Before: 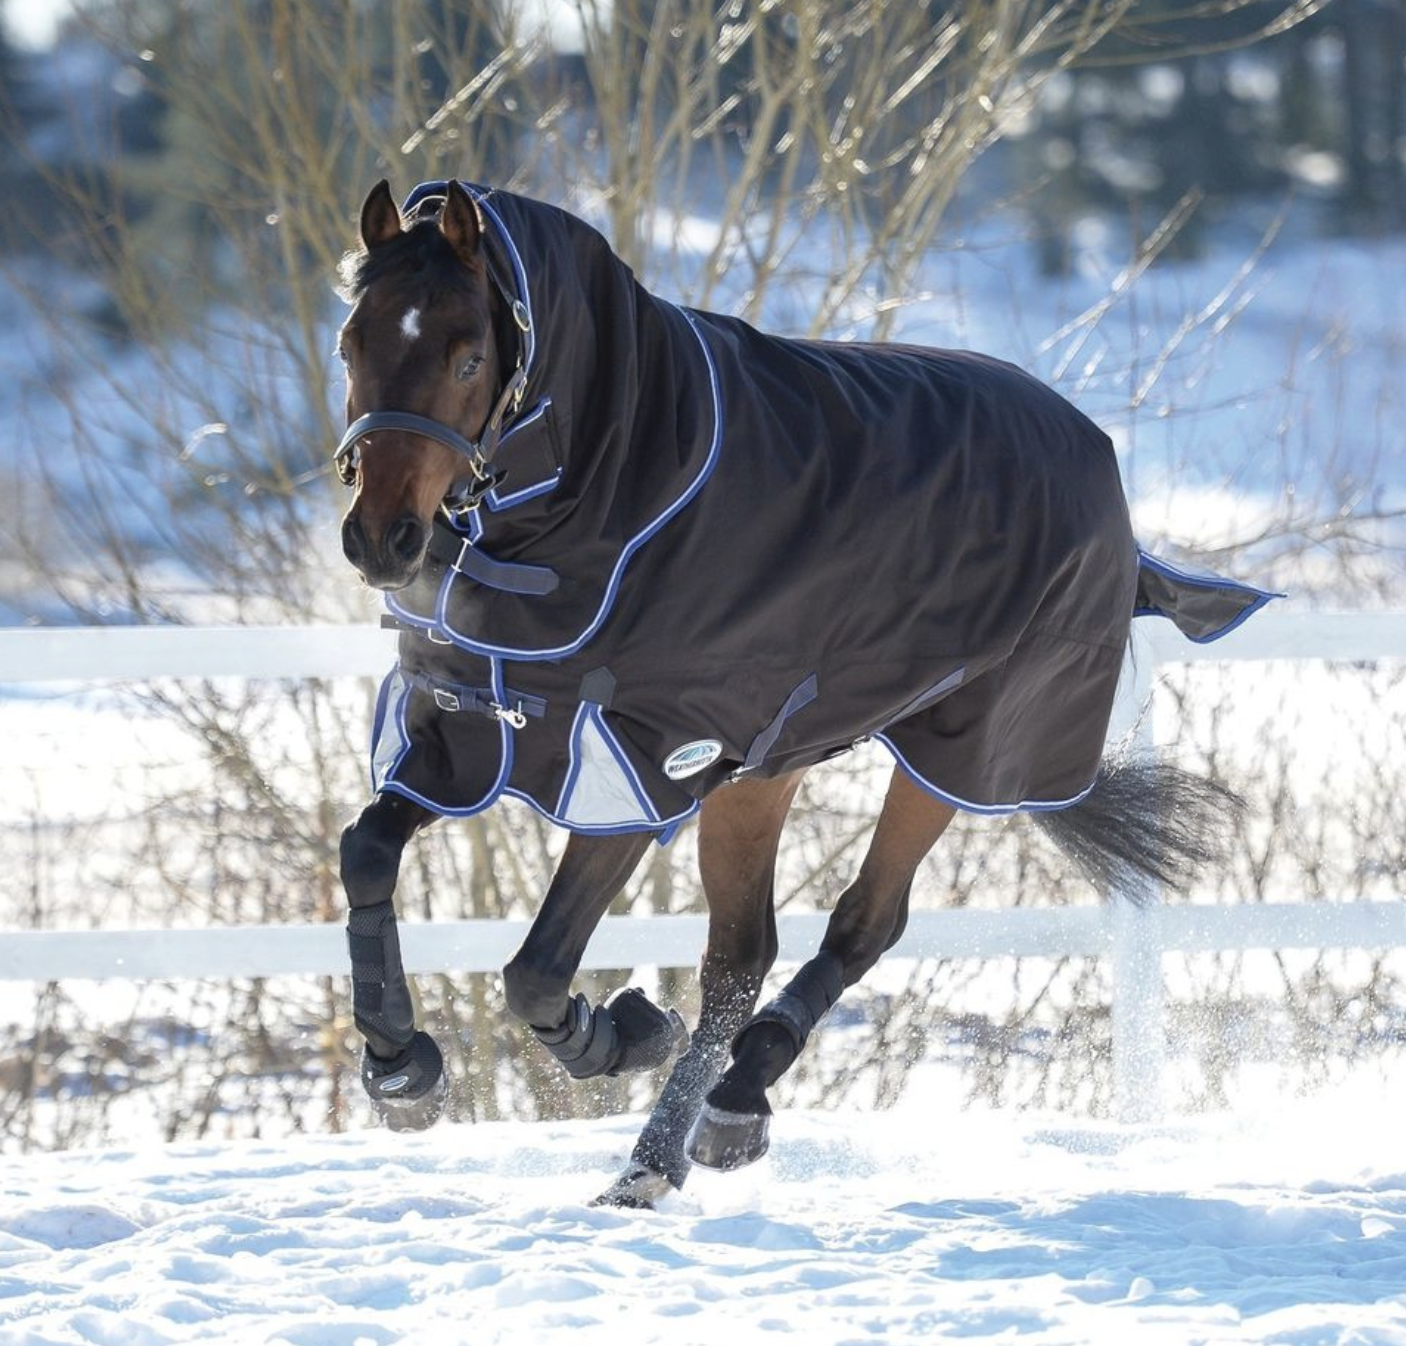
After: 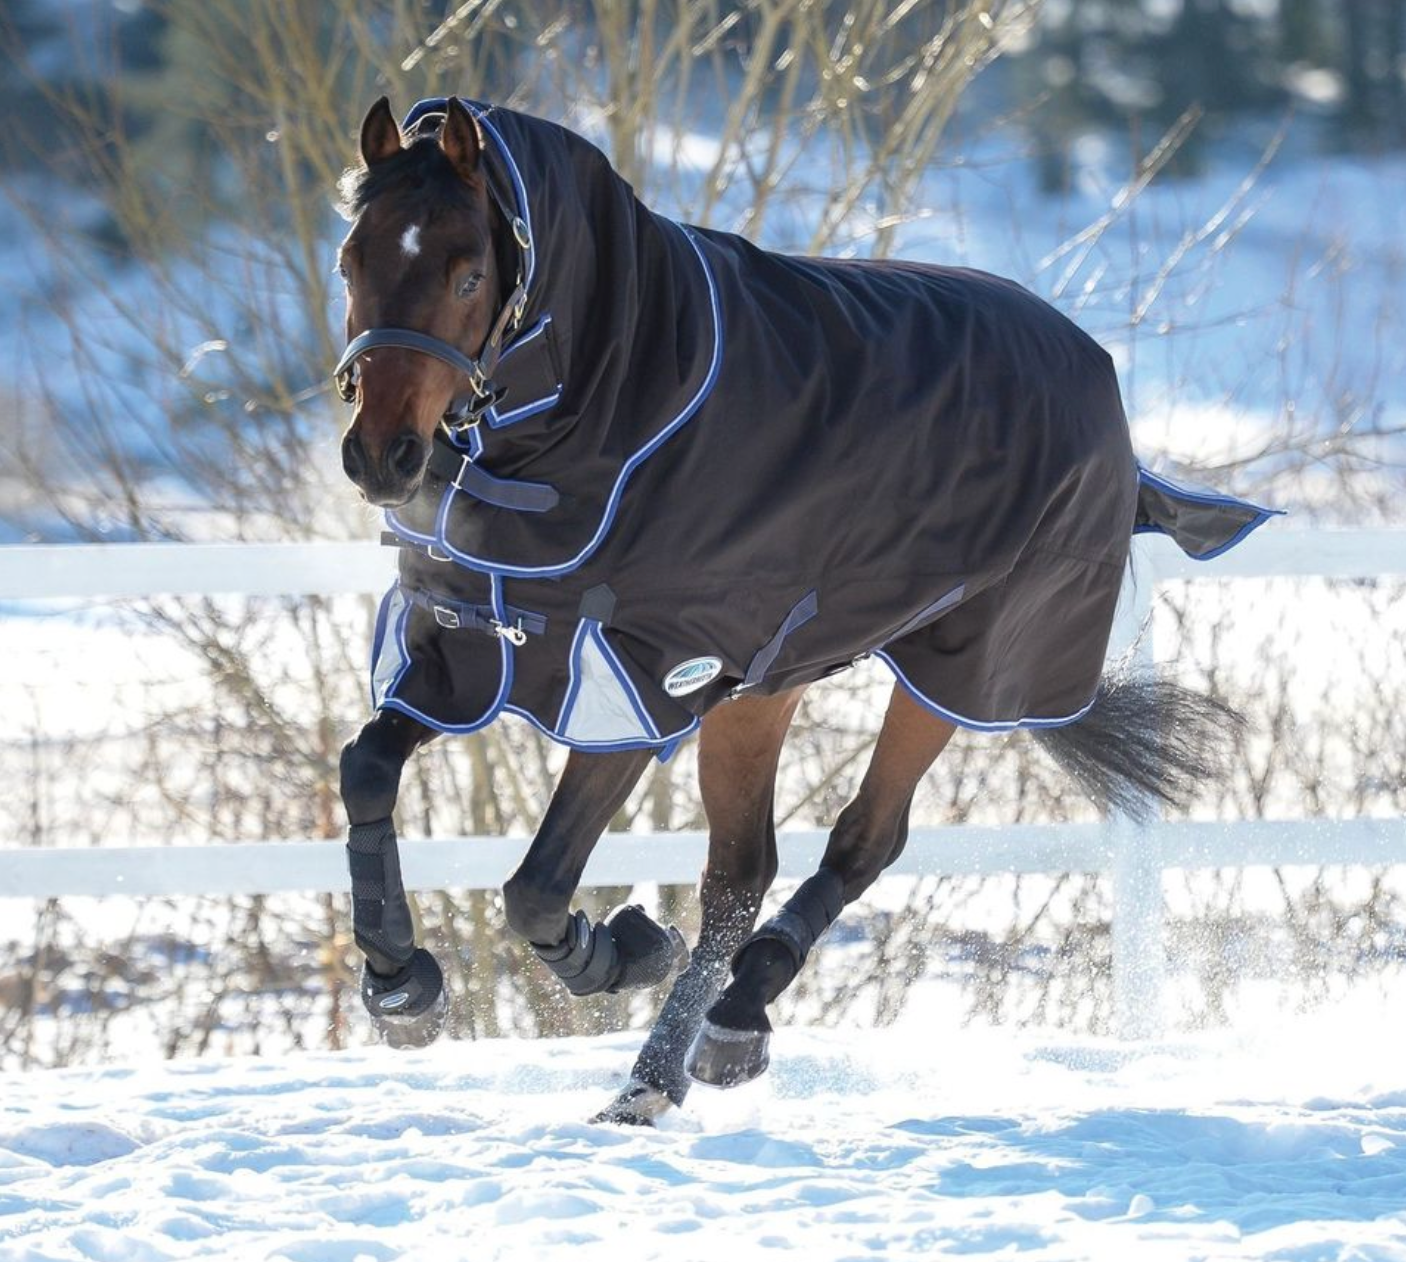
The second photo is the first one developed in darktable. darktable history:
crop and rotate: top 6.207%
